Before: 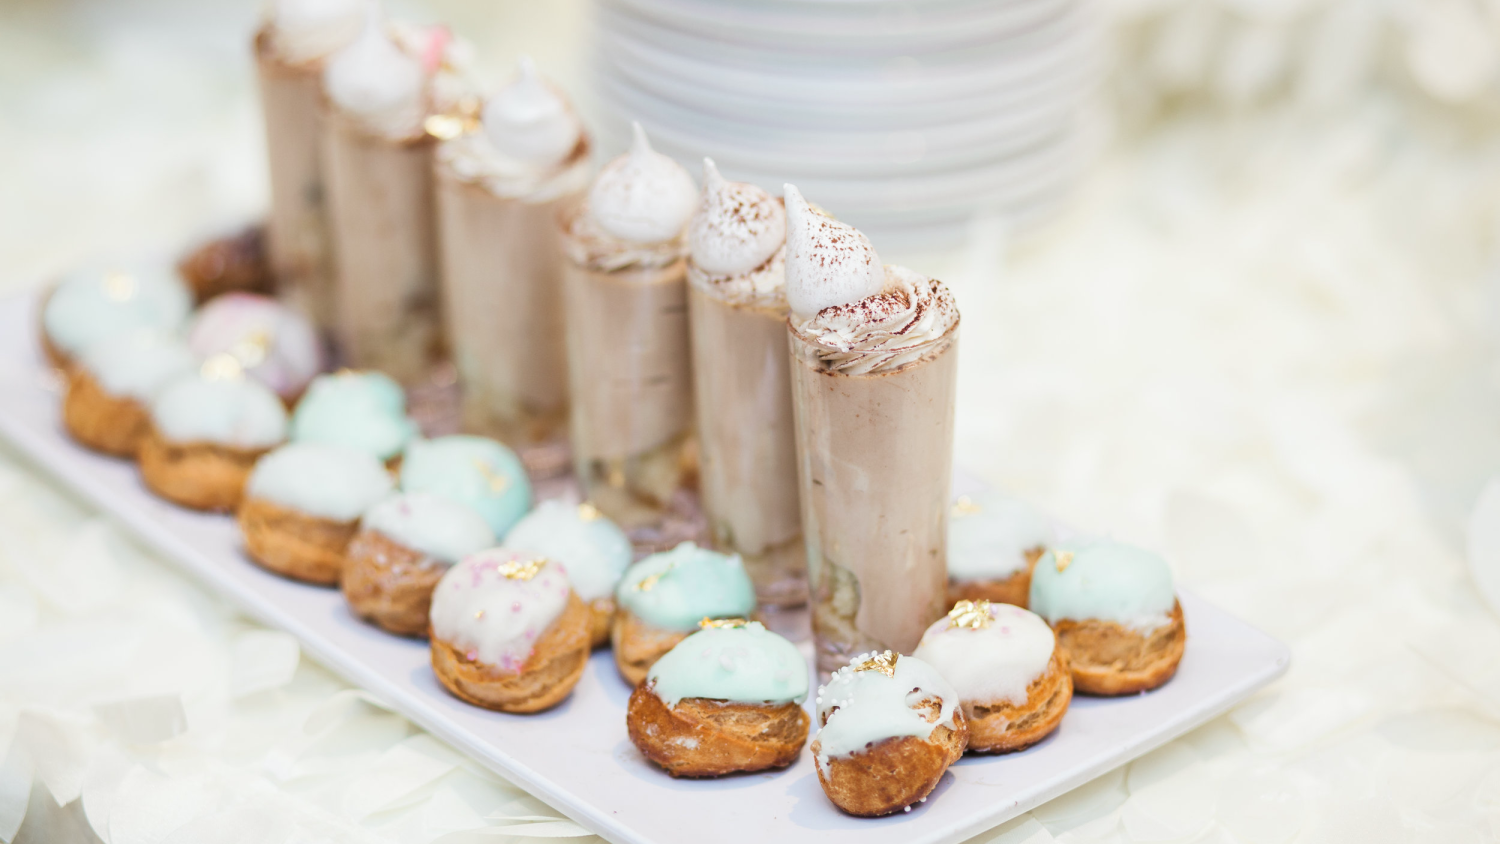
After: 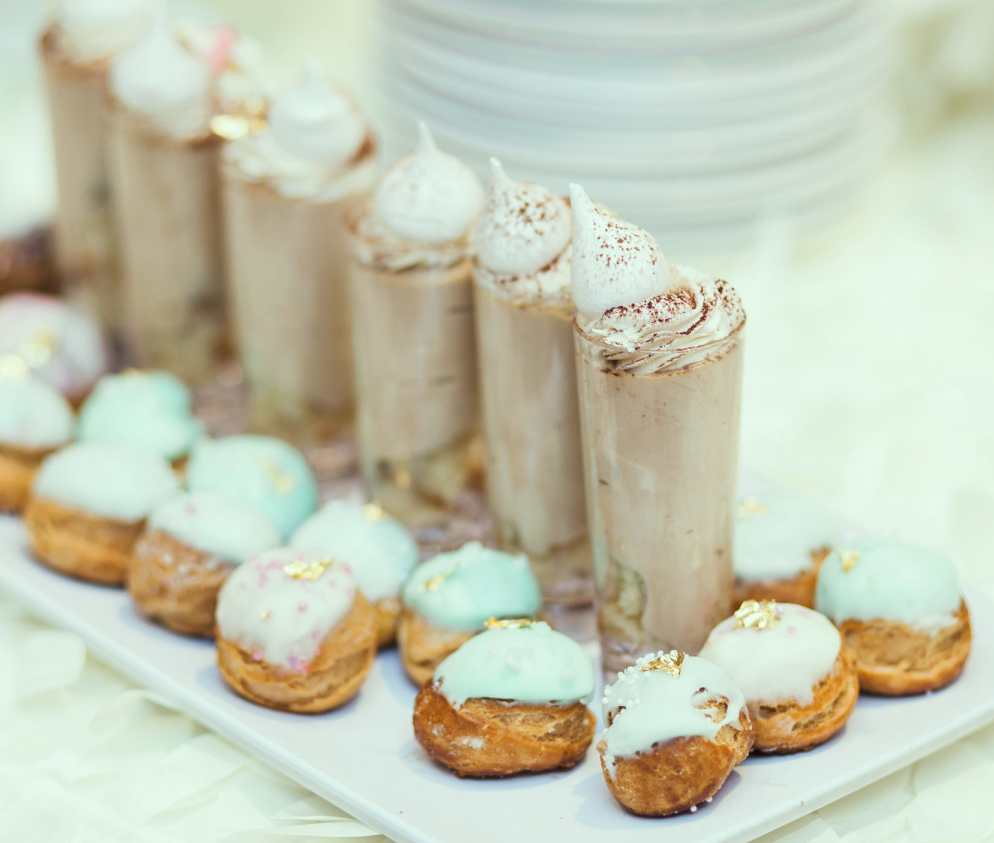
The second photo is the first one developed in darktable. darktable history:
crop and rotate: left 14.332%, right 19.396%
color correction: highlights a* -7.86, highlights b* 3.64
